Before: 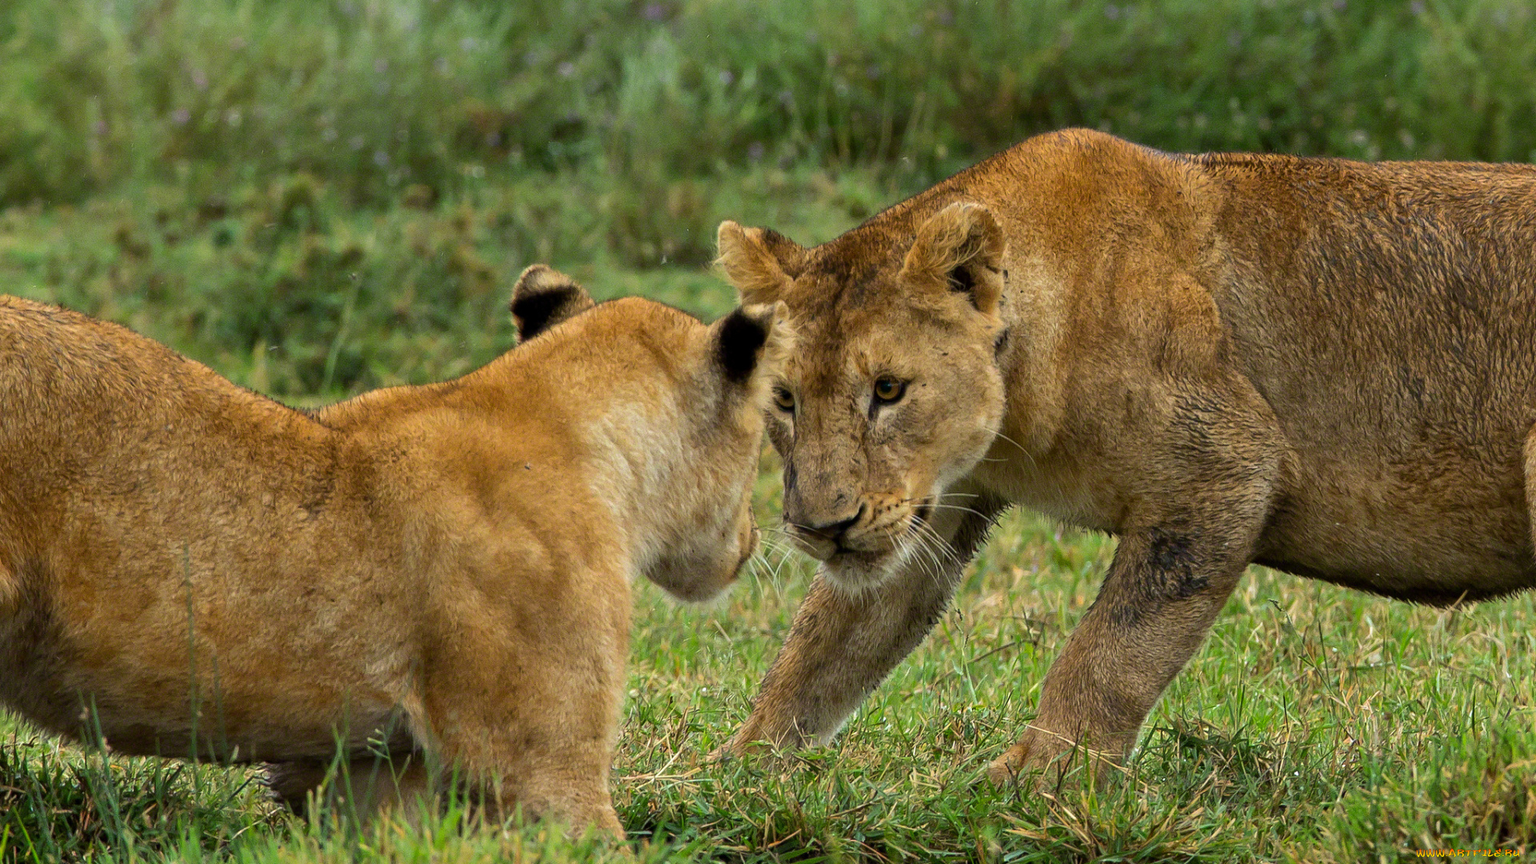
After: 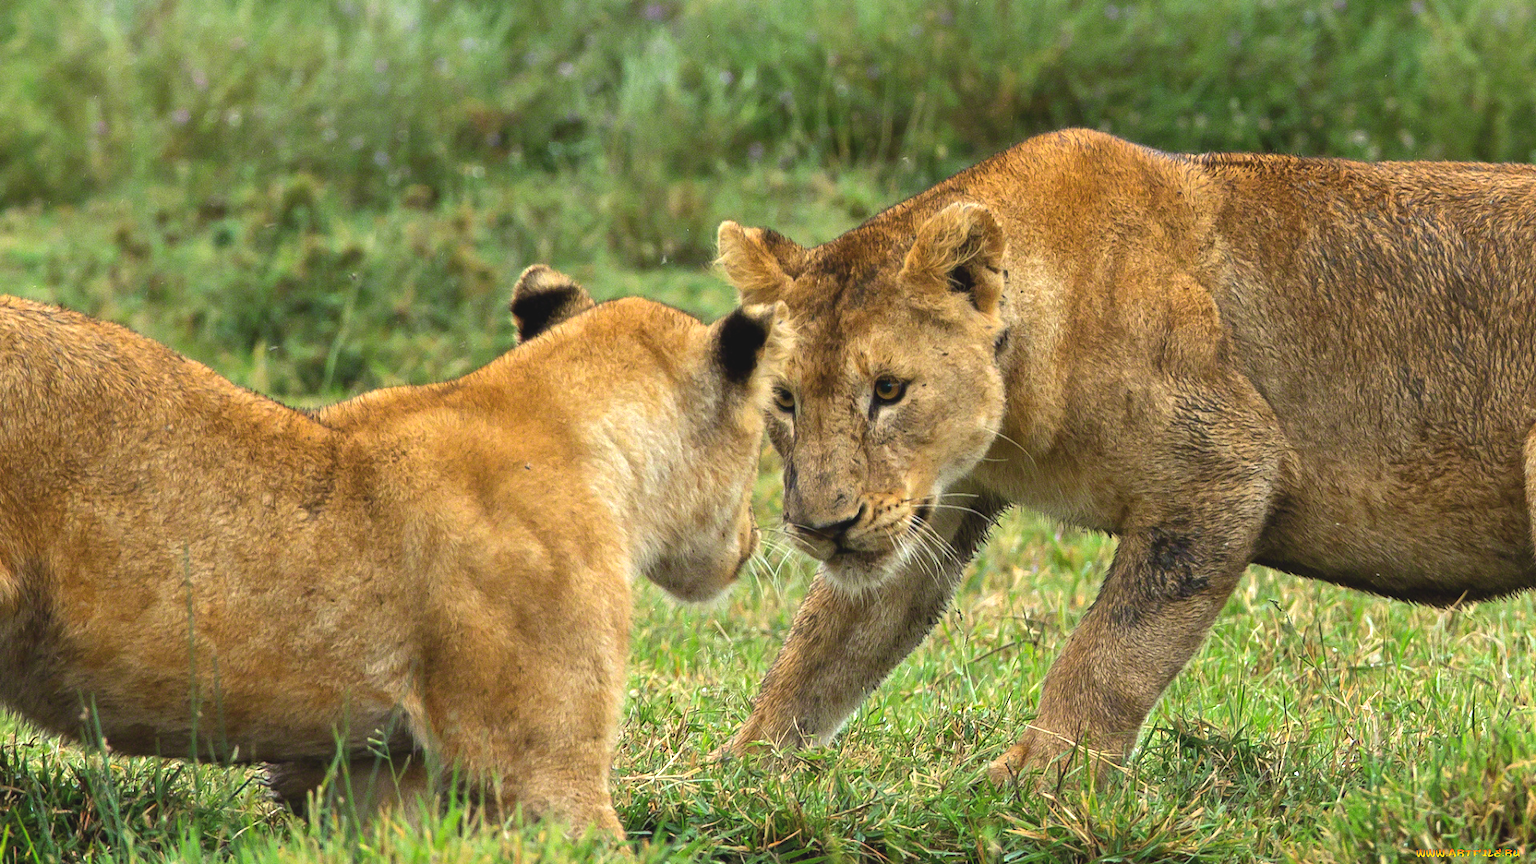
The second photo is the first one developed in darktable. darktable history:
exposure: black level correction -0.005, exposure 0.628 EV, compensate exposure bias true, compensate highlight preservation false
